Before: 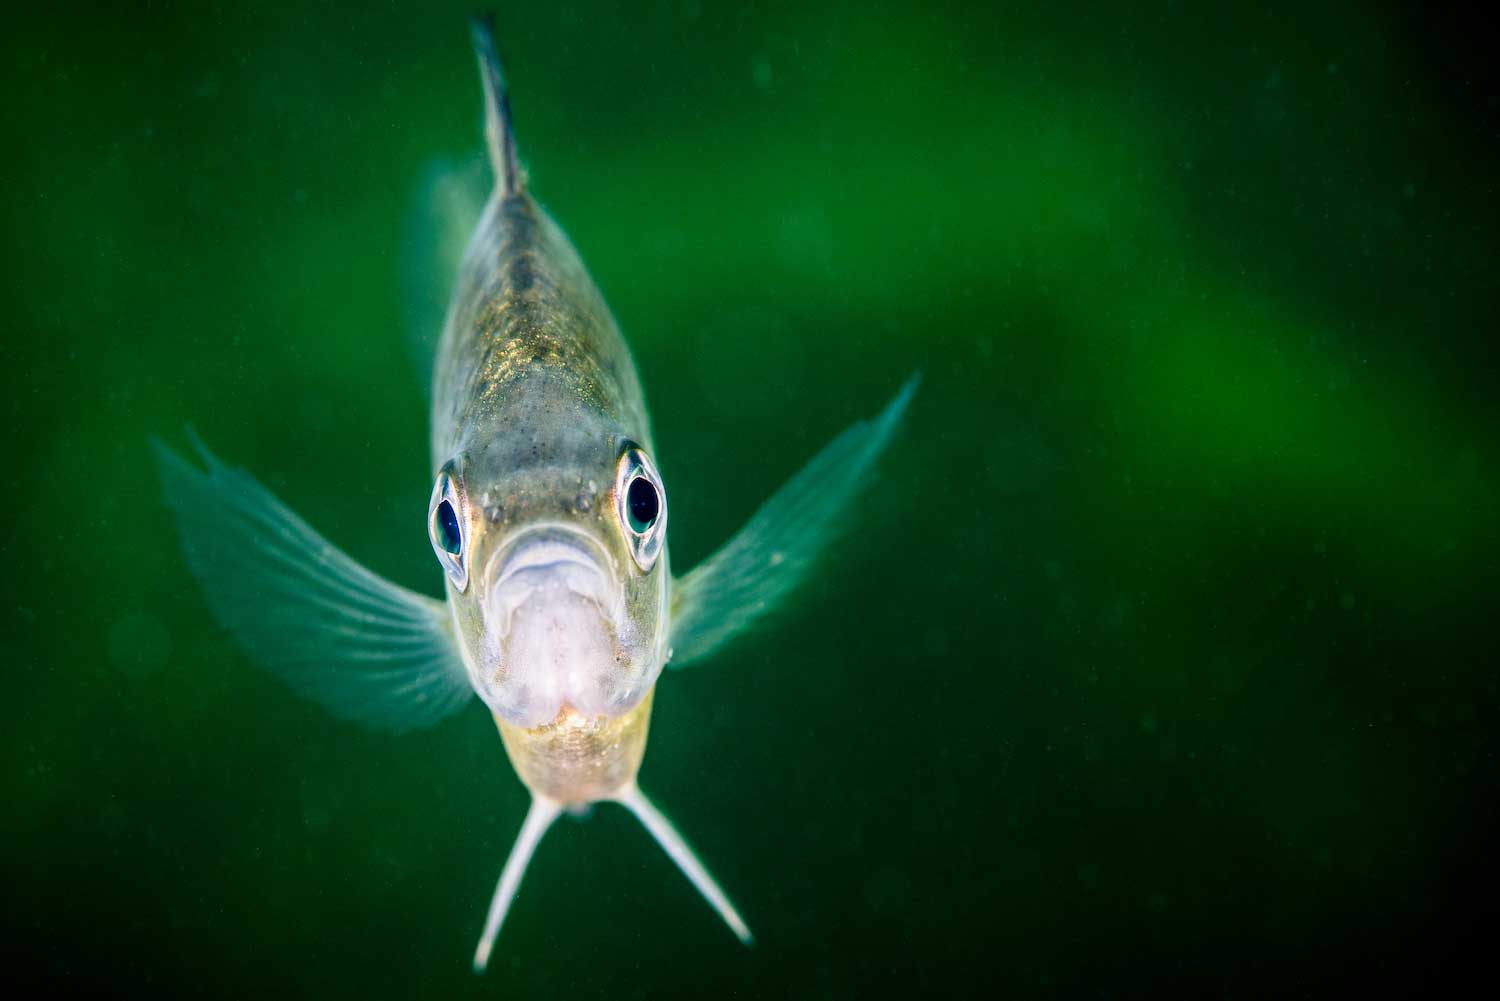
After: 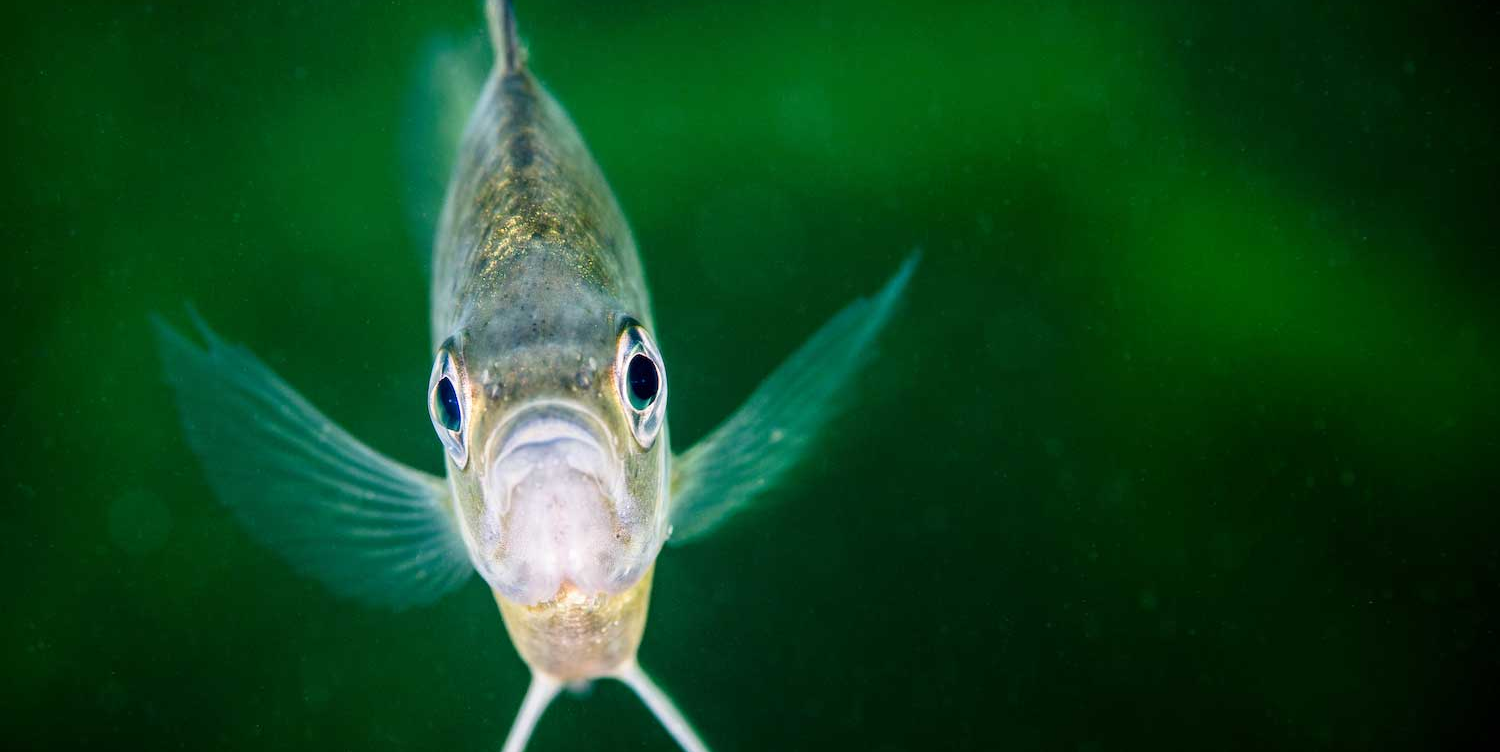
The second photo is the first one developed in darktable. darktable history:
crop and rotate: top 12.297%, bottom 12.541%
